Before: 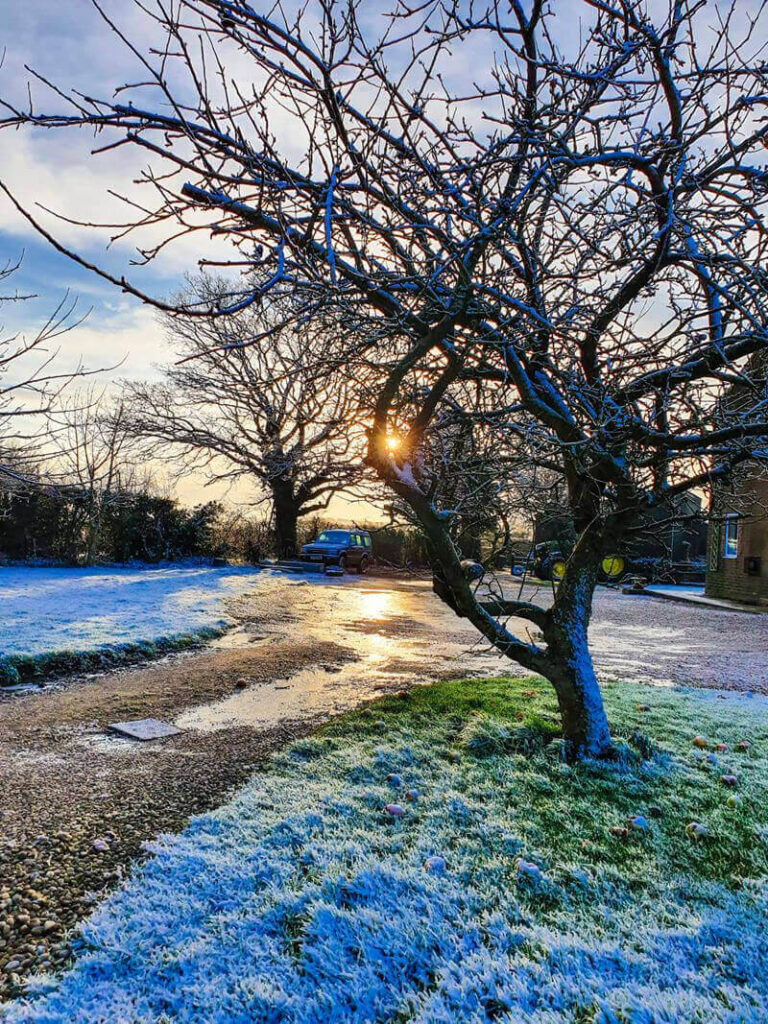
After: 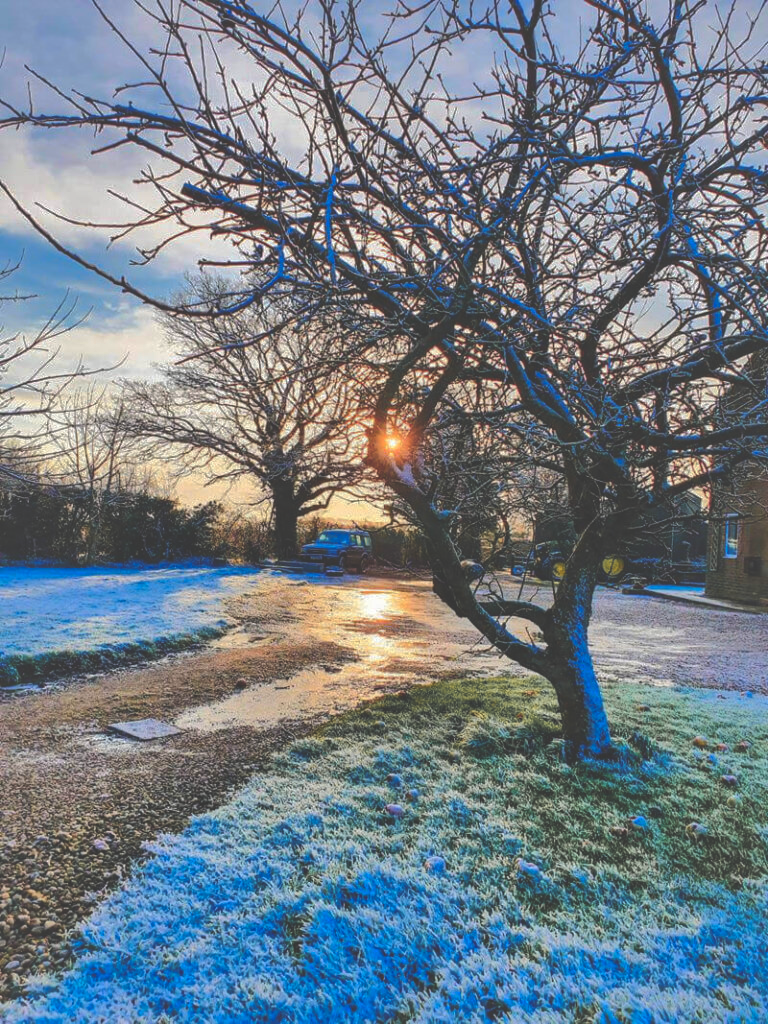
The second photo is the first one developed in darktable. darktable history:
shadows and highlights: highlights -60
exposure: black level correction -0.028, compensate highlight preservation false
color zones: curves: ch1 [(0.263, 0.53) (0.376, 0.287) (0.487, 0.512) (0.748, 0.547) (1, 0.513)]; ch2 [(0.262, 0.45) (0.751, 0.477)], mix 31.98%
